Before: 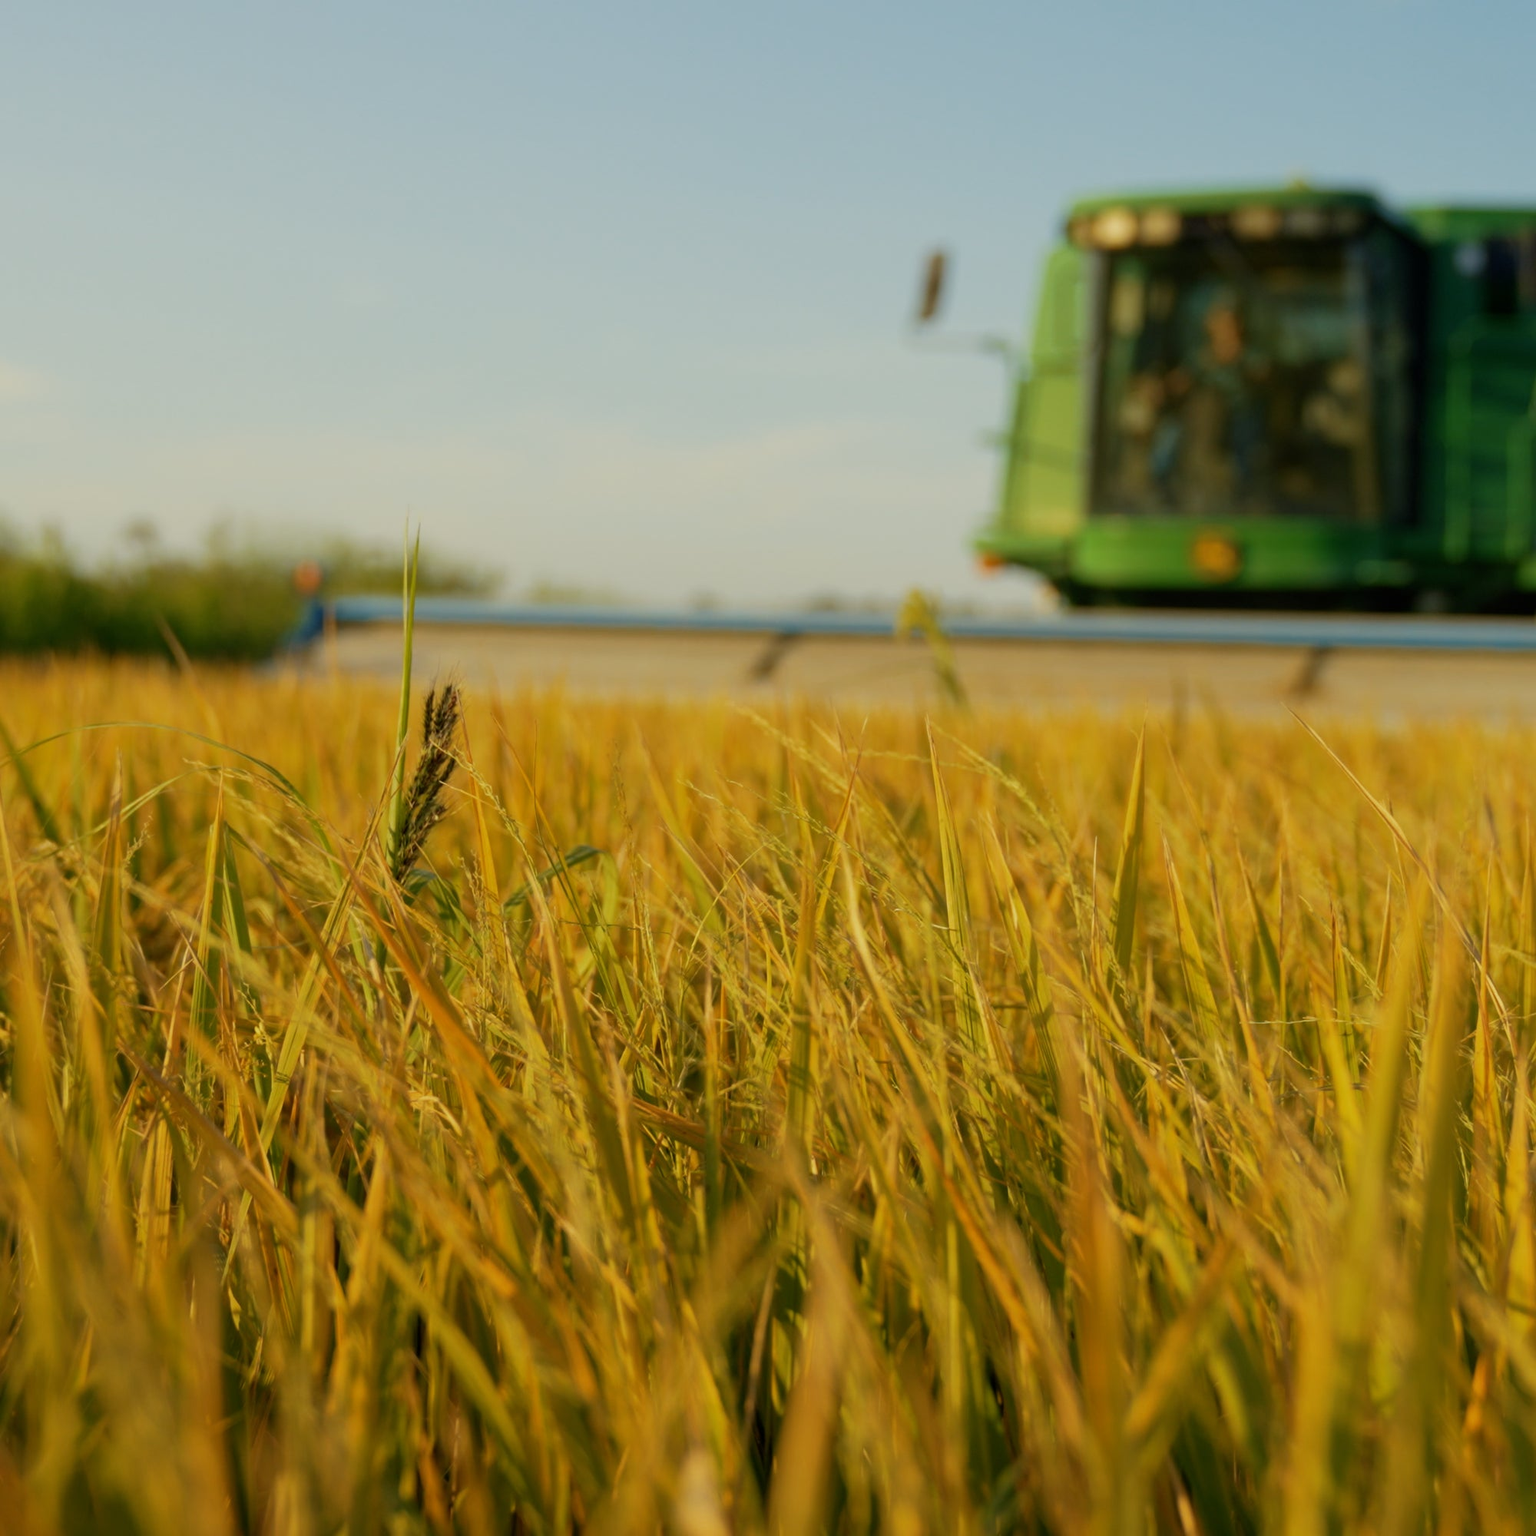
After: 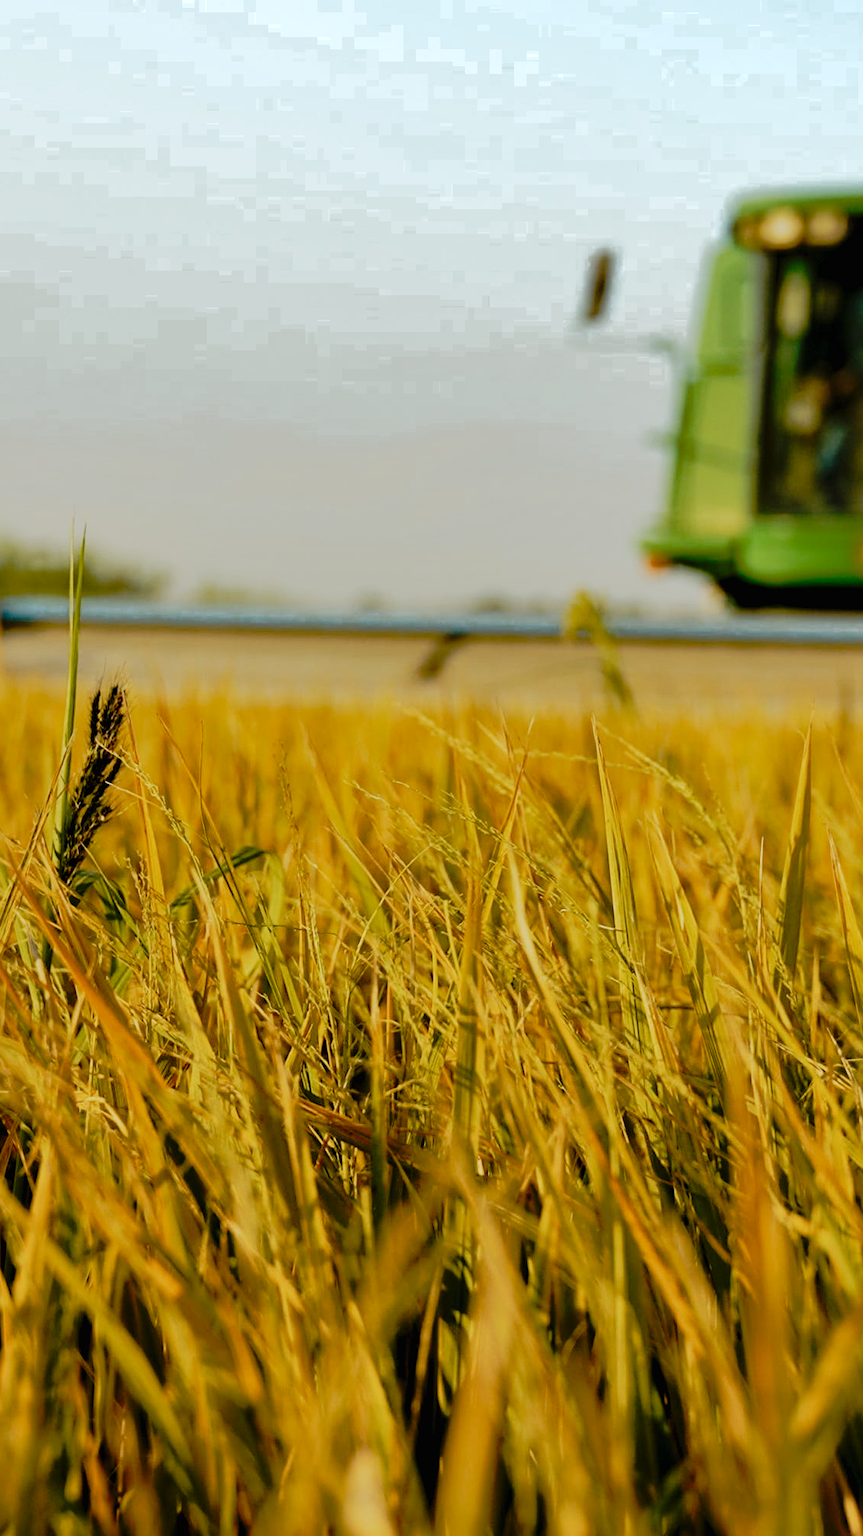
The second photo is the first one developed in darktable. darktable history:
sharpen: on, module defaults
tone equalizer: -8 EV -0.451 EV, -7 EV -0.358 EV, -6 EV -0.349 EV, -5 EV -0.254 EV, -3 EV 0.189 EV, -2 EV 0.352 EV, -1 EV 0.402 EV, +0 EV 0.439 EV
crop: left 21.756%, right 22.029%, bottom 0.007%
levels: levels [0.026, 0.507, 0.987]
color zones: curves: ch0 [(0.203, 0.433) (0.607, 0.517) (0.697, 0.696) (0.705, 0.897)], process mode strong
tone curve: curves: ch0 [(0, 0.029) (0.168, 0.142) (0.359, 0.44) (0.469, 0.544) (0.634, 0.722) (0.858, 0.903) (1, 0.968)]; ch1 [(0, 0) (0.437, 0.453) (0.472, 0.47) (0.502, 0.502) (0.54, 0.534) (0.57, 0.592) (0.618, 0.66) (0.699, 0.749) (0.859, 0.899) (1, 1)]; ch2 [(0, 0) (0.33, 0.301) (0.421, 0.443) (0.476, 0.498) (0.505, 0.503) (0.547, 0.557) (0.586, 0.634) (0.608, 0.676) (1, 1)], preserve colors none
contrast equalizer: octaves 7, y [[0.601, 0.6, 0.598, 0.598, 0.6, 0.601], [0.5 ×6], [0.5 ×6], [0 ×6], [0 ×6]]
